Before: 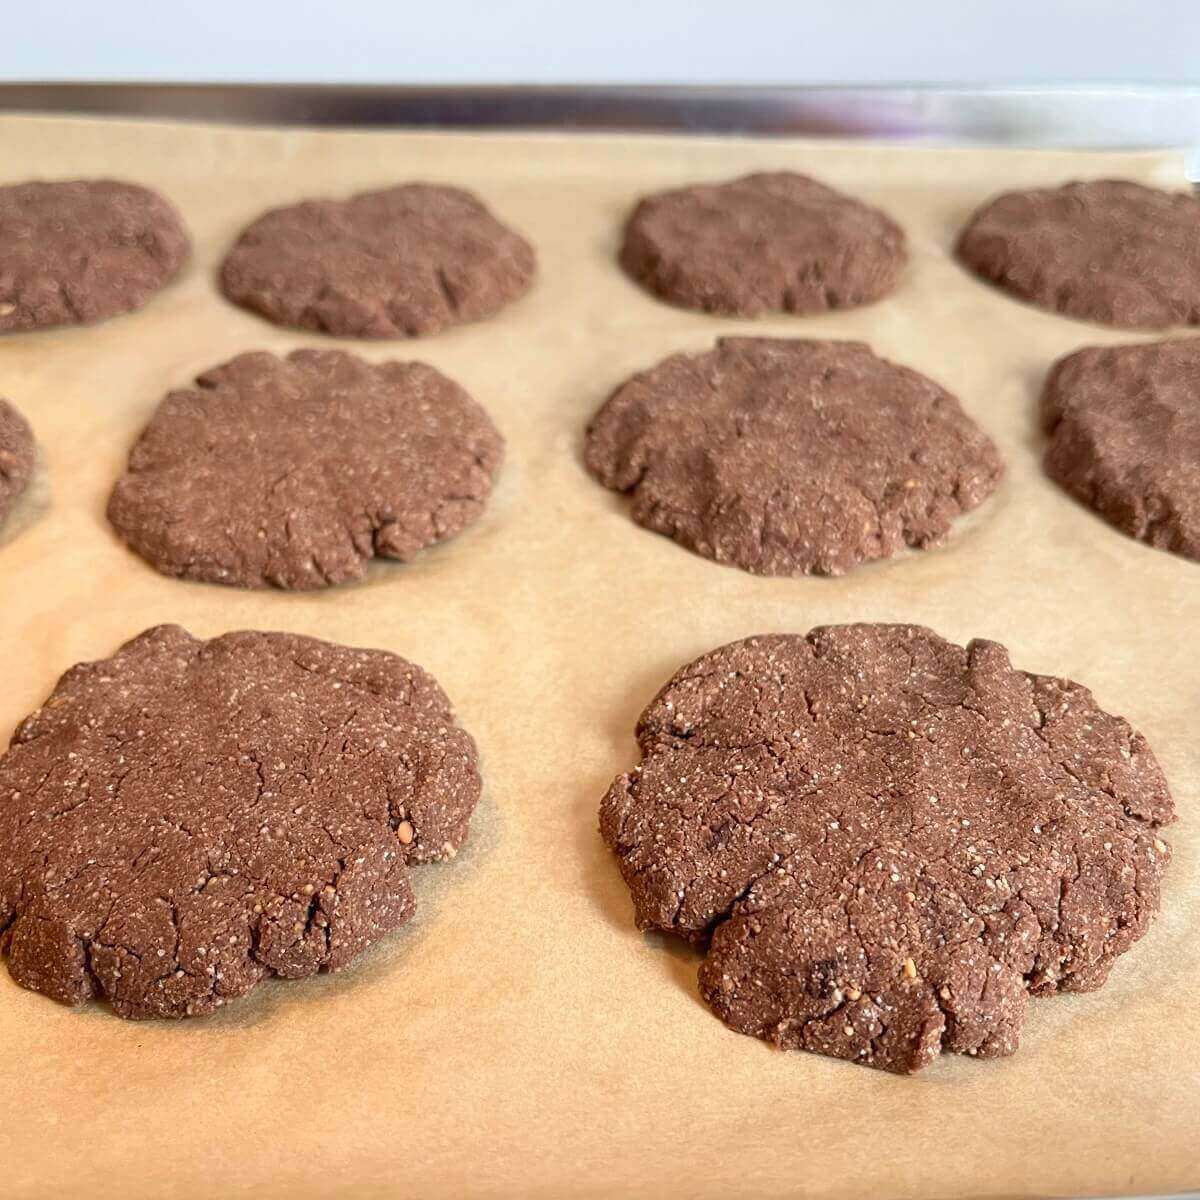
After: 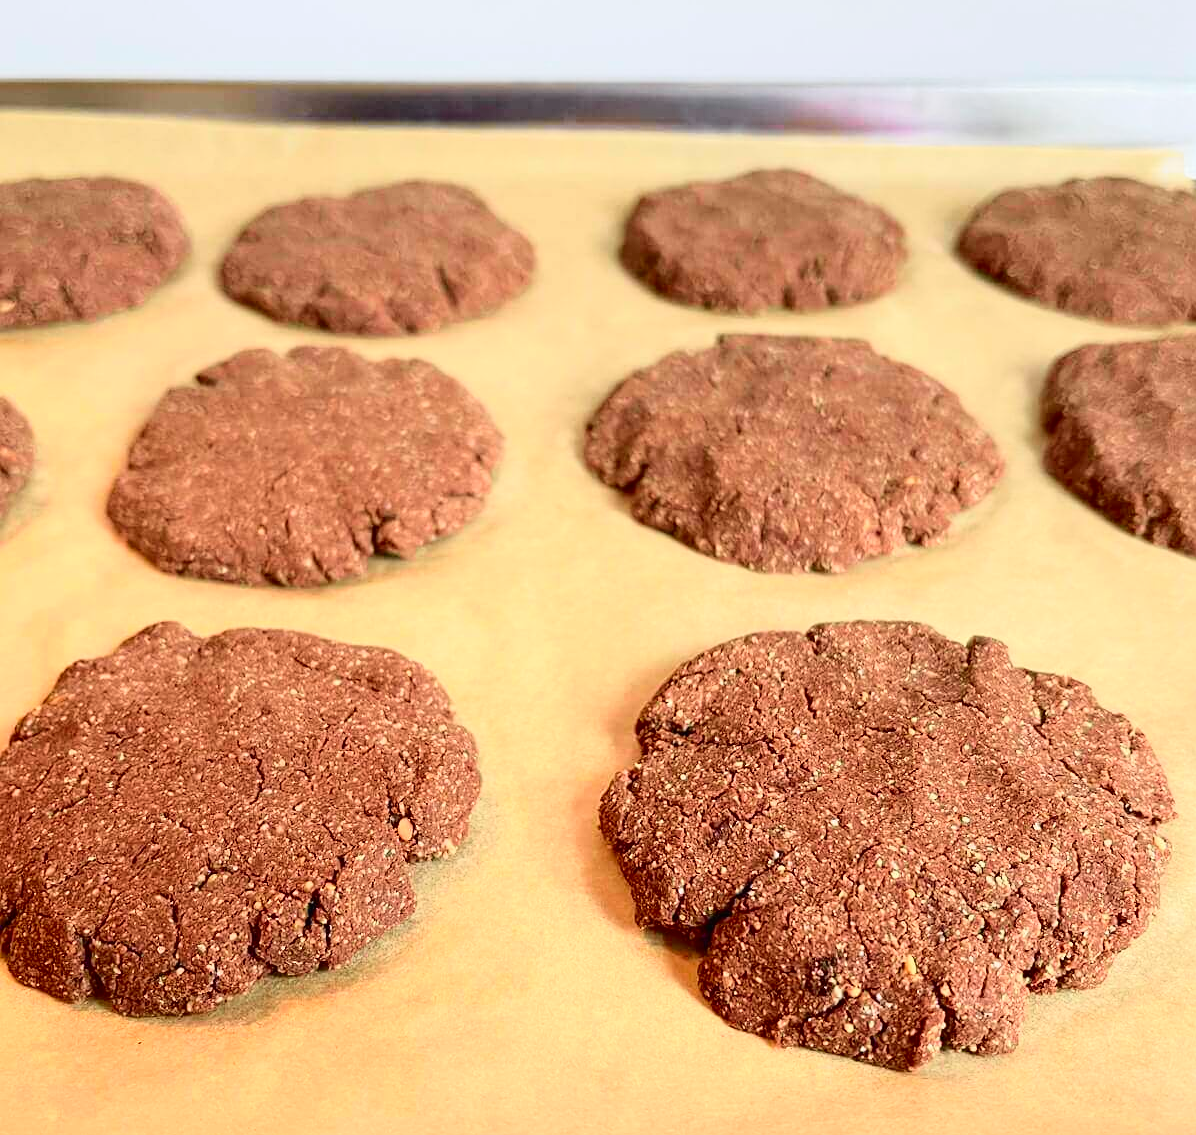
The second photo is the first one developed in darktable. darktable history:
crop: top 0.331%, right 0.256%, bottom 5.076%
tone curve: curves: ch0 [(0, 0.012) (0.037, 0.03) (0.123, 0.092) (0.19, 0.157) (0.269, 0.27) (0.48, 0.57) (0.595, 0.695) (0.718, 0.823) (0.855, 0.913) (1, 0.982)]; ch1 [(0, 0) (0.243, 0.245) (0.422, 0.415) (0.493, 0.495) (0.508, 0.506) (0.536, 0.542) (0.569, 0.611) (0.611, 0.662) (0.769, 0.807) (1, 1)]; ch2 [(0, 0) (0.249, 0.216) (0.349, 0.321) (0.424, 0.442) (0.476, 0.483) (0.498, 0.499) (0.517, 0.519) (0.532, 0.56) (0.569, 0.624) (0.614, 0.667) (0.706, 0.757) (0.808, 0.809) (0.991, 0.968)], color space Lab, independent channels, preserve colors none
sharpen: amount 0.202
